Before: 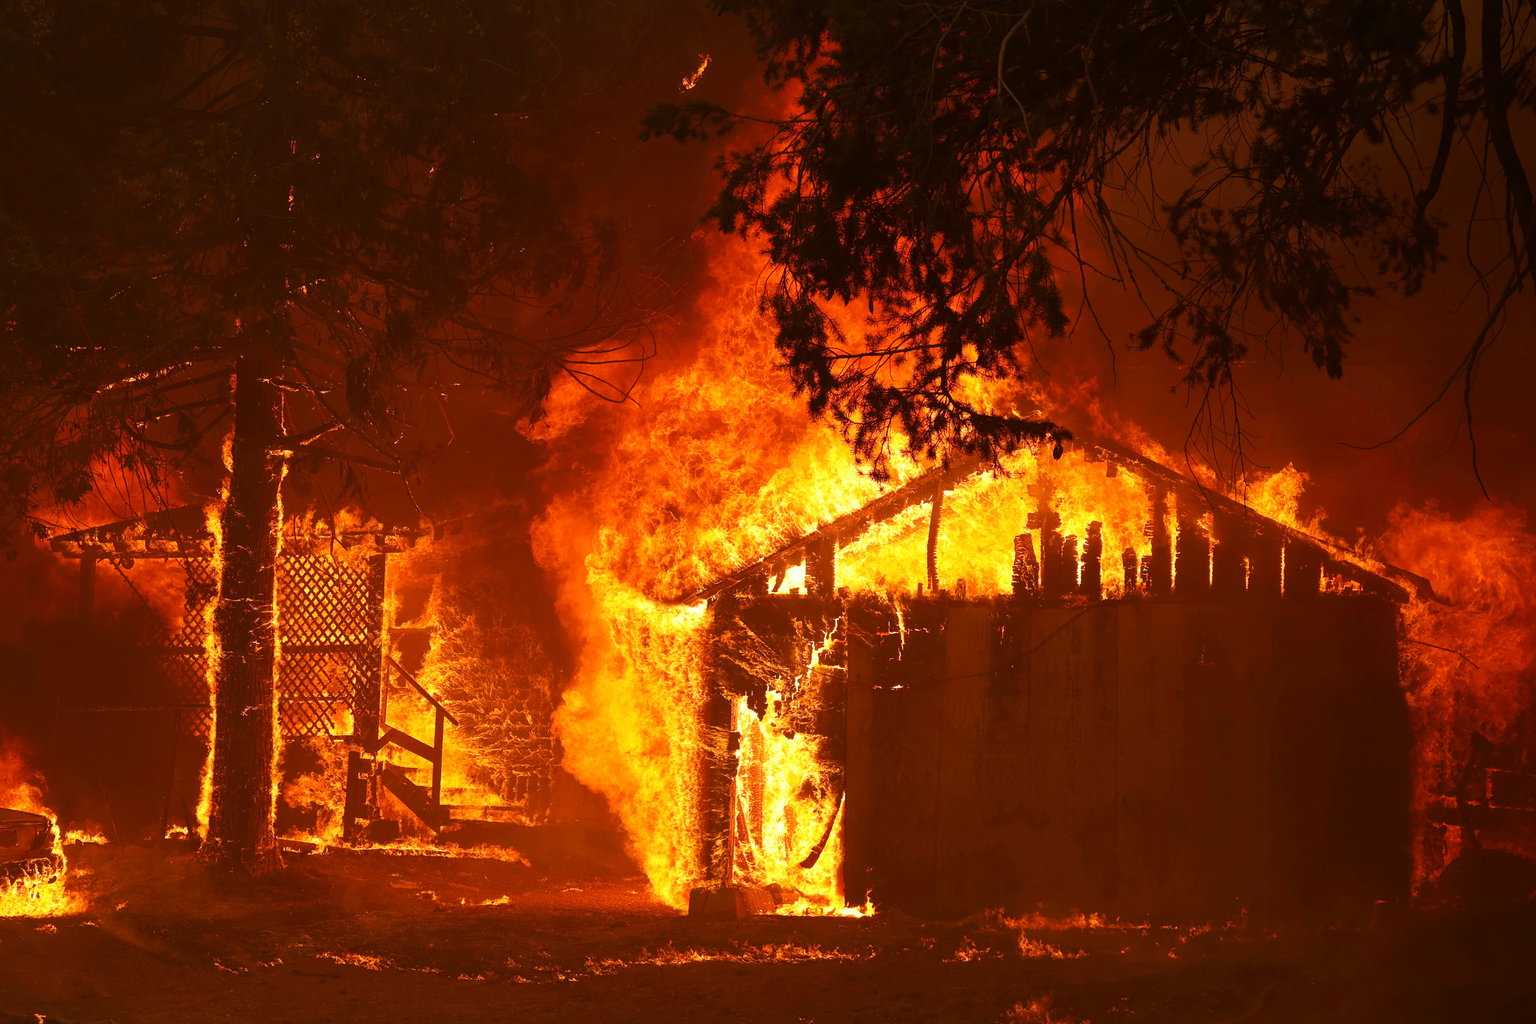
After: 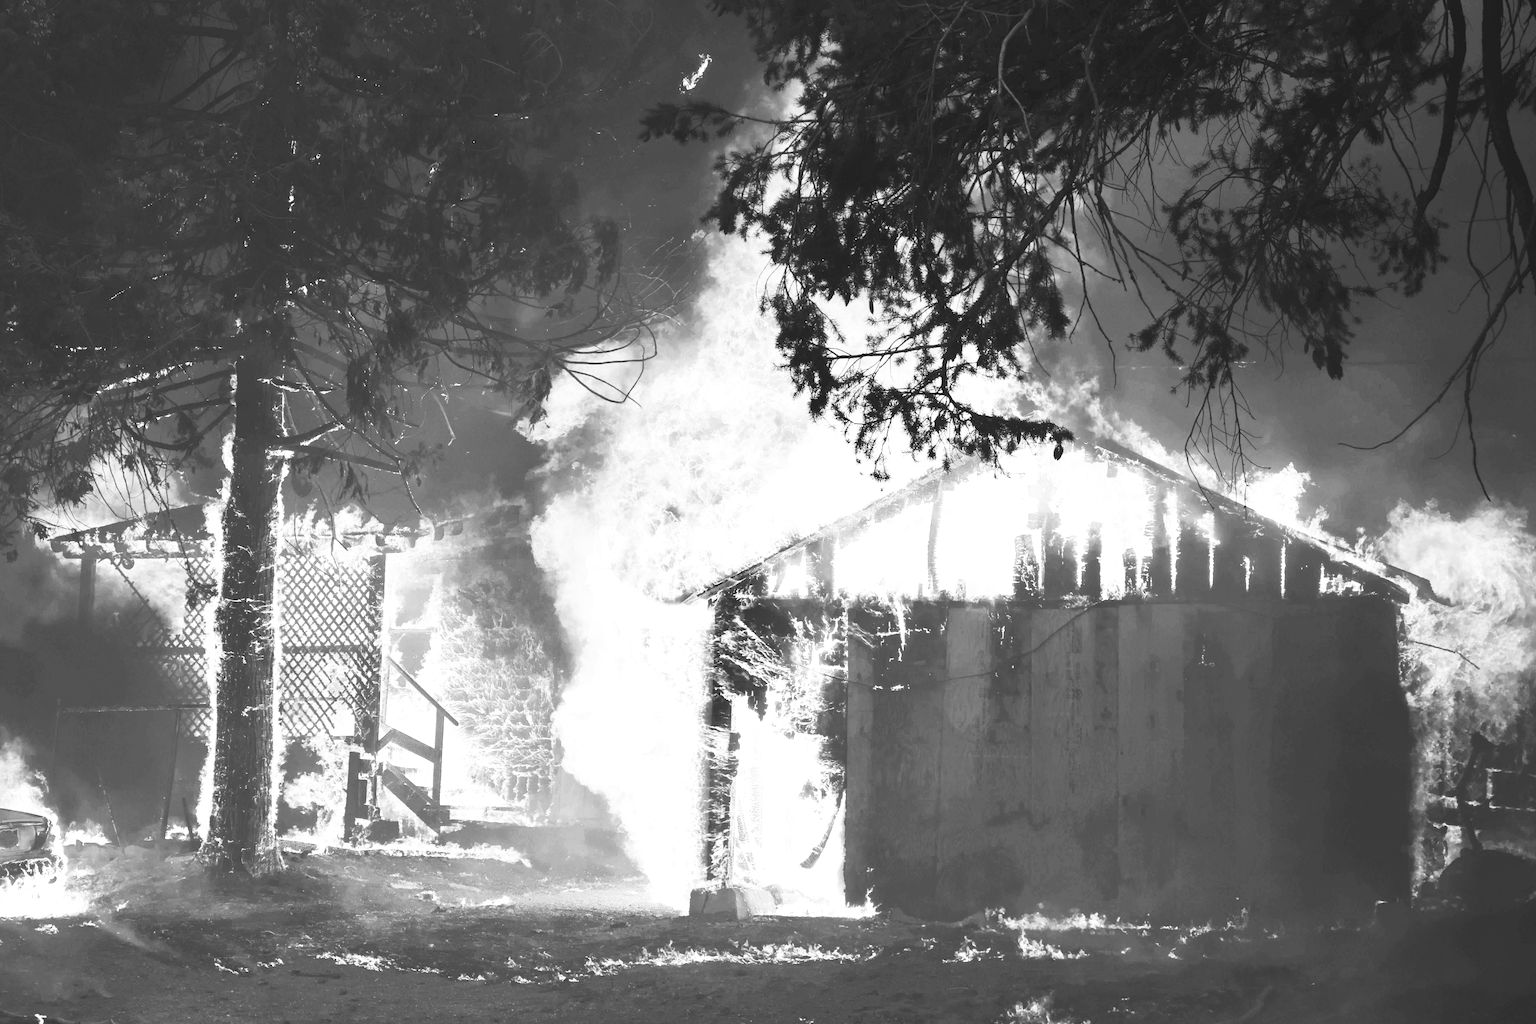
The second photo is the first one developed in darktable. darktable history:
exposure: black level correction 0, exposure 1.35 EV, compensate exposure bias true, compensate highlight preservation false
shadows and highlights: radius 337.17, shadows 29.01, soften with gaussian
contrast brightness saturation: contrast 0.53, brightness 0.47, saturation -1
